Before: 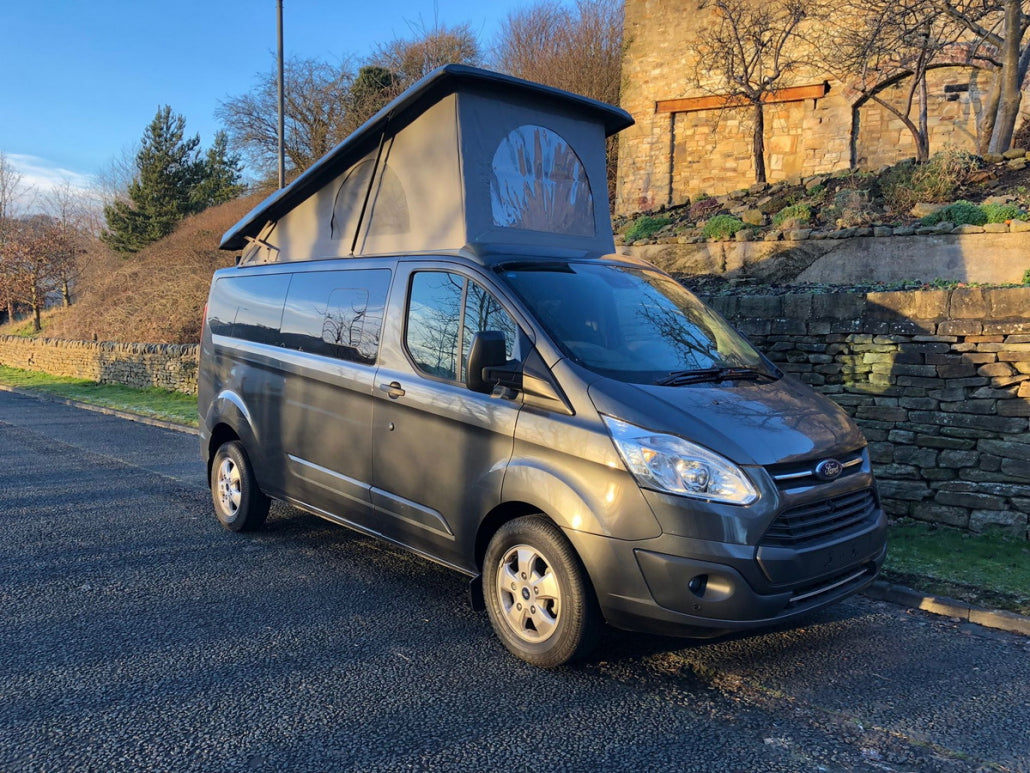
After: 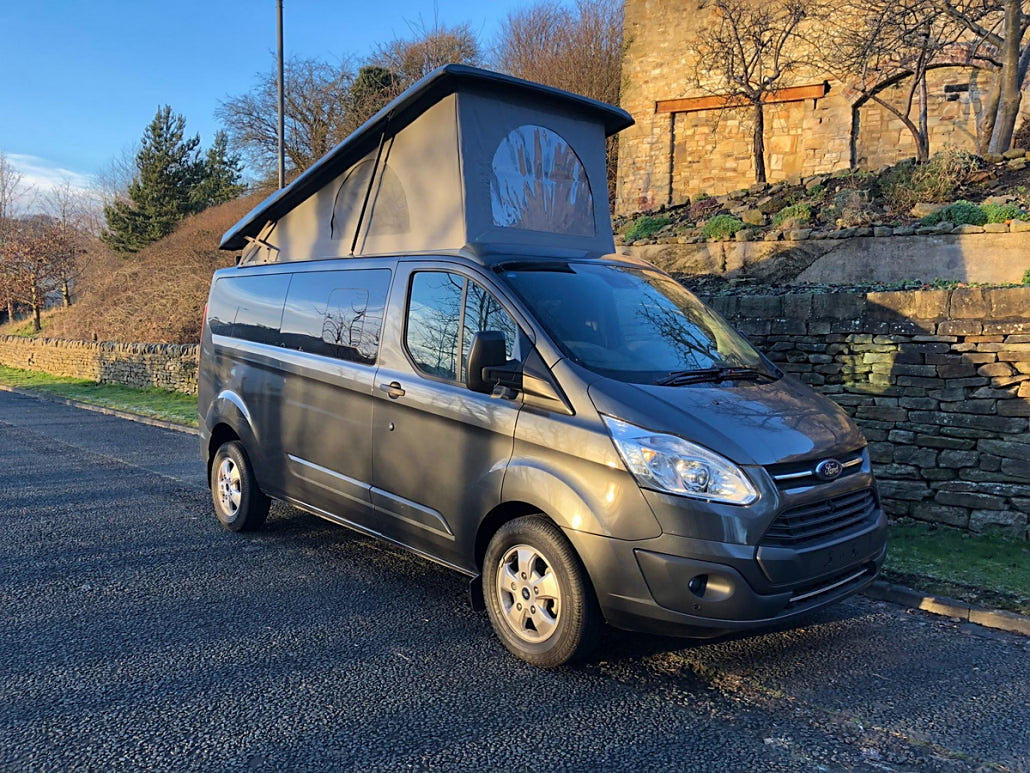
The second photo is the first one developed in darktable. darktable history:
sharpen: radius 1.888, amount 0.413, threshold 1.296
